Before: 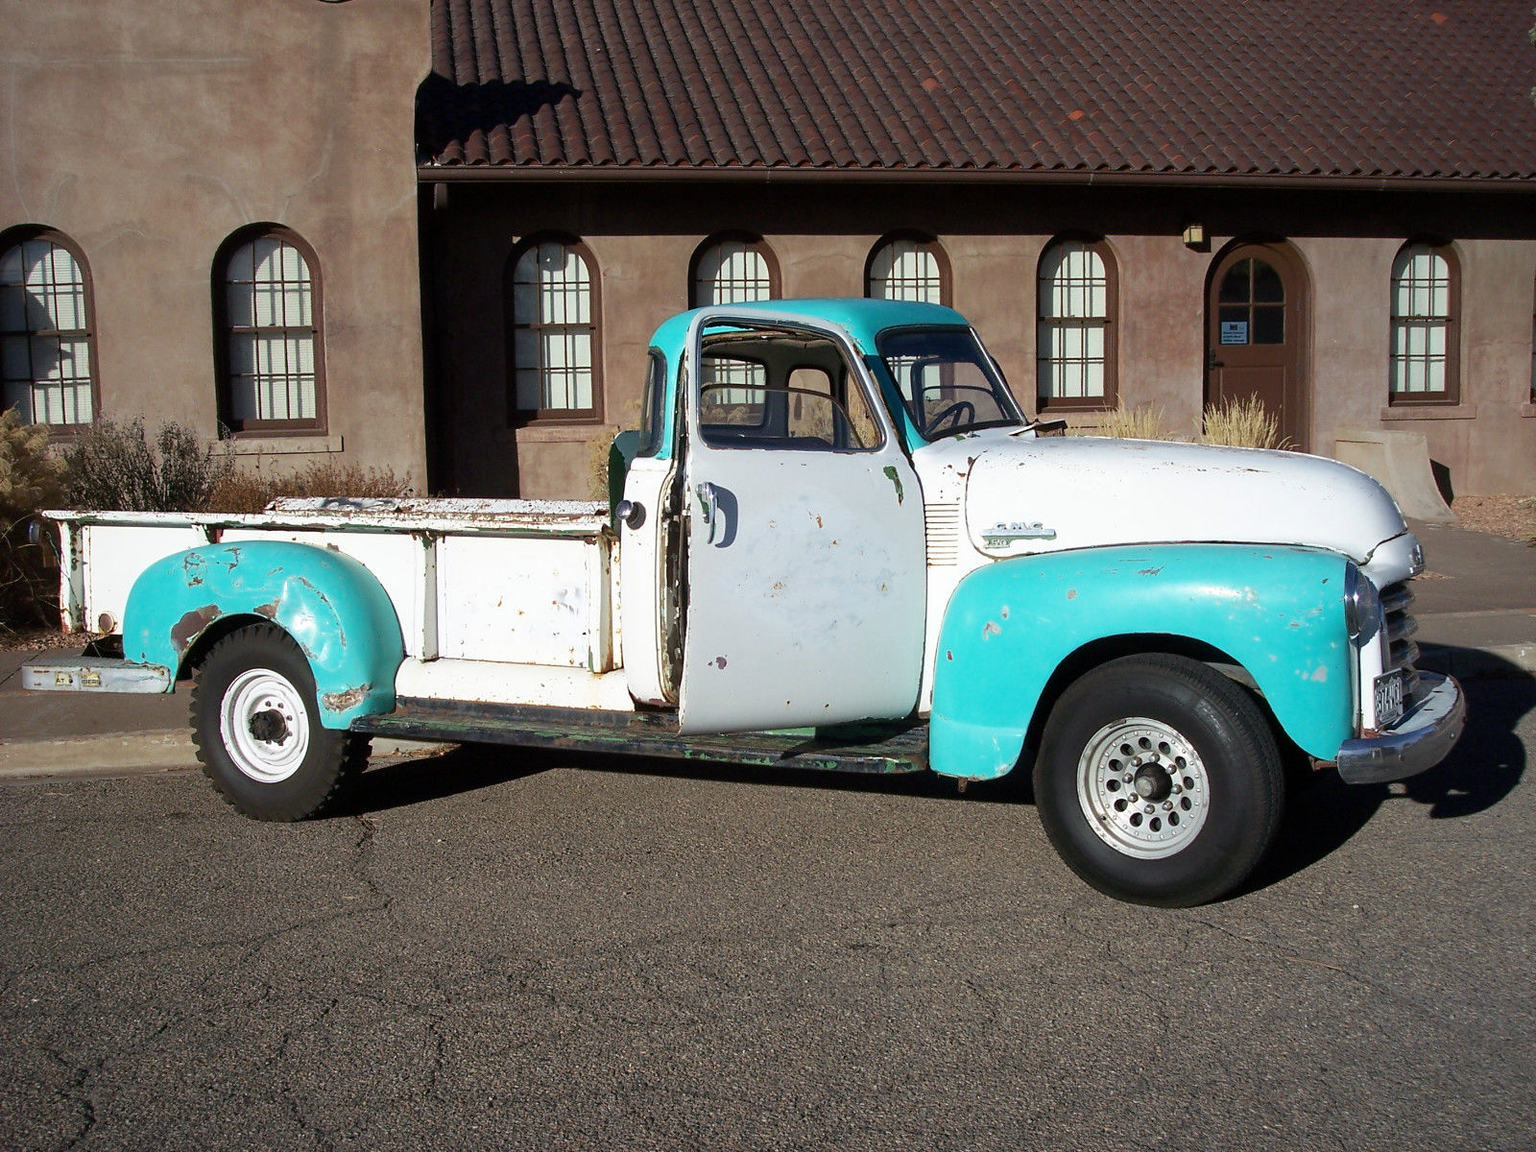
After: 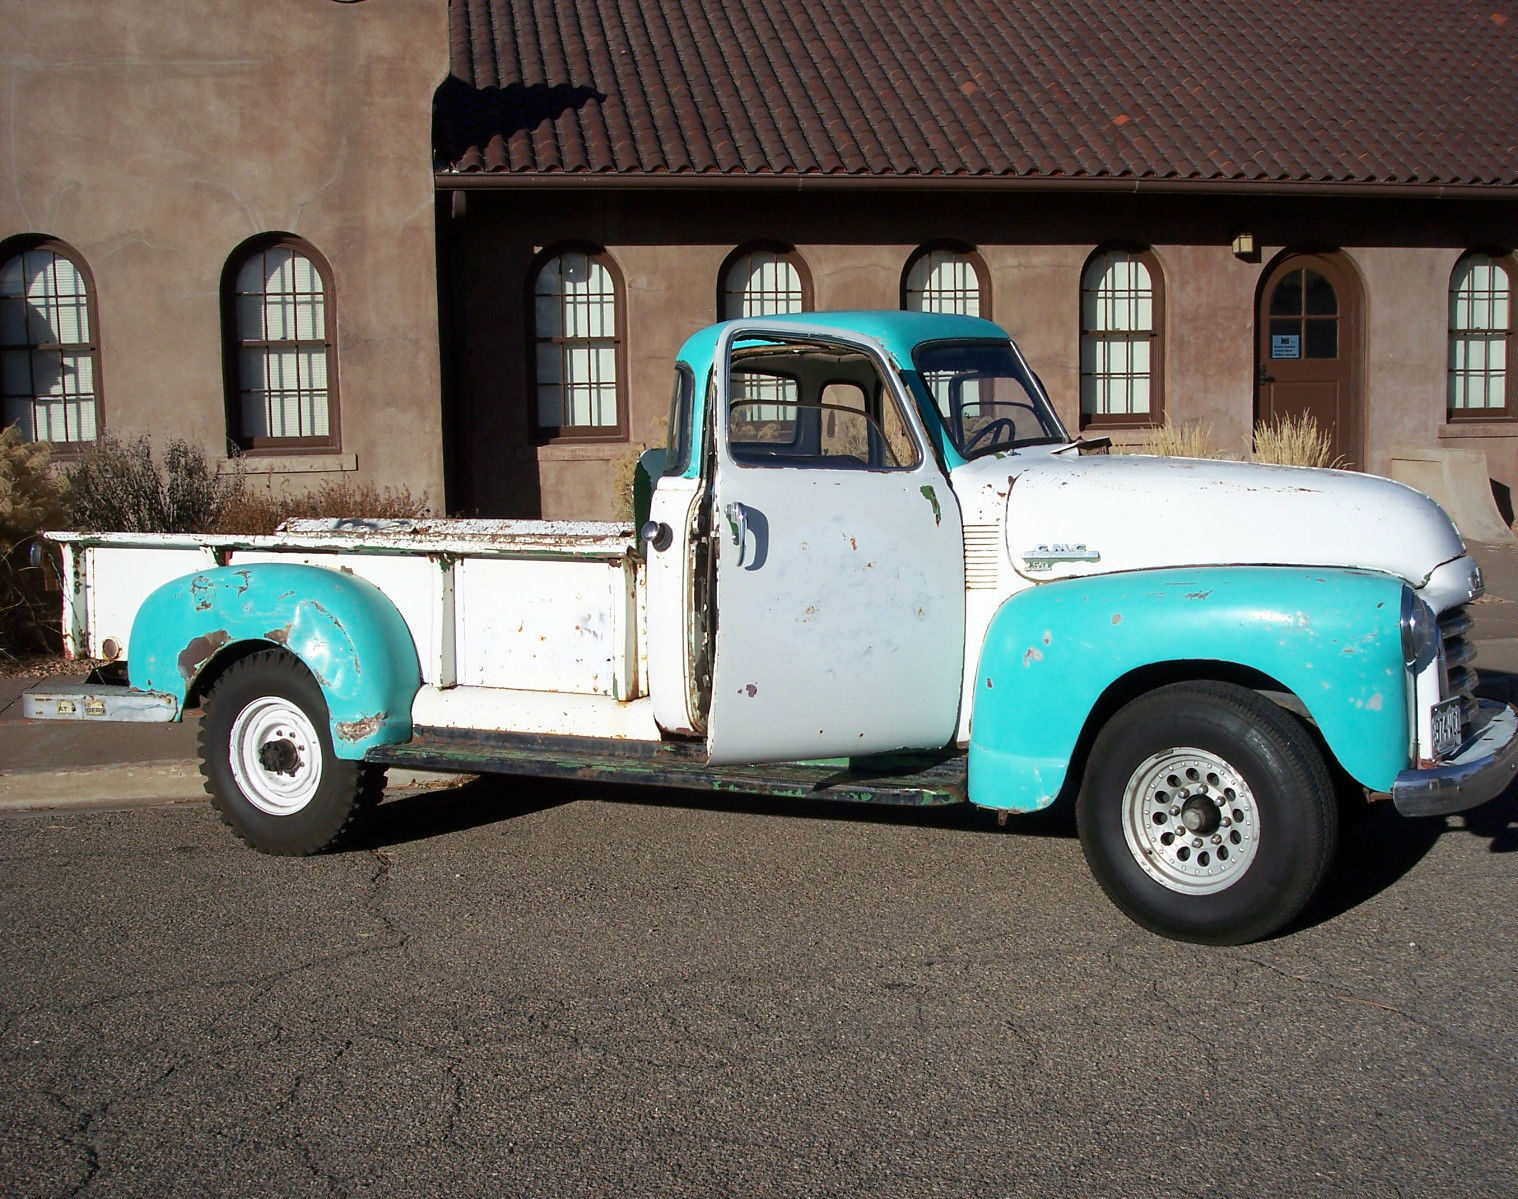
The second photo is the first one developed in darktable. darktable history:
crop and rotate: left 0%, right 5.092%
